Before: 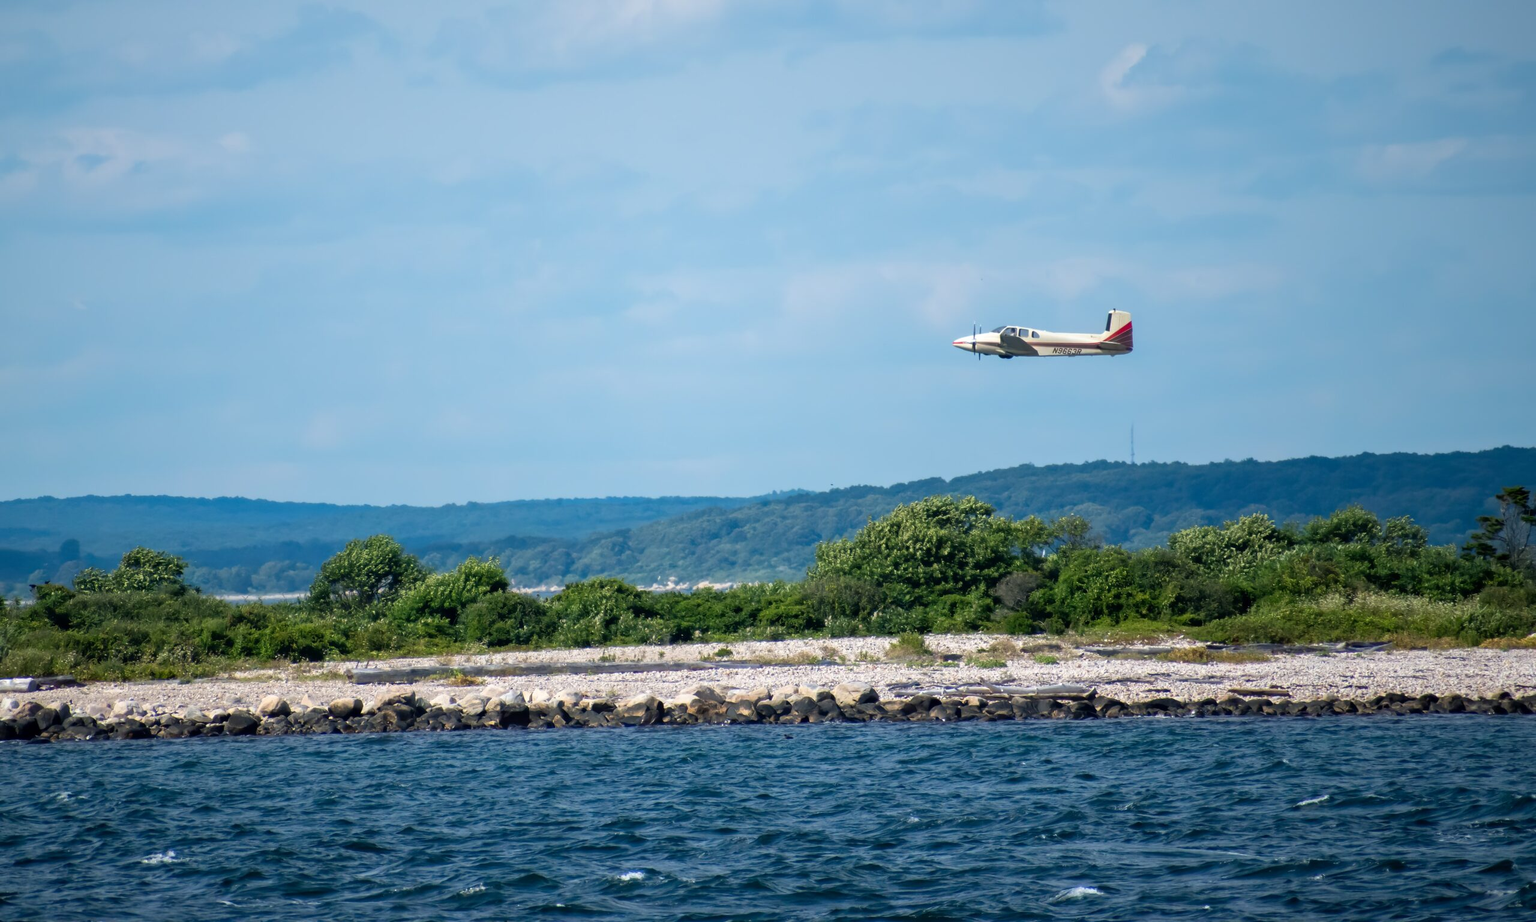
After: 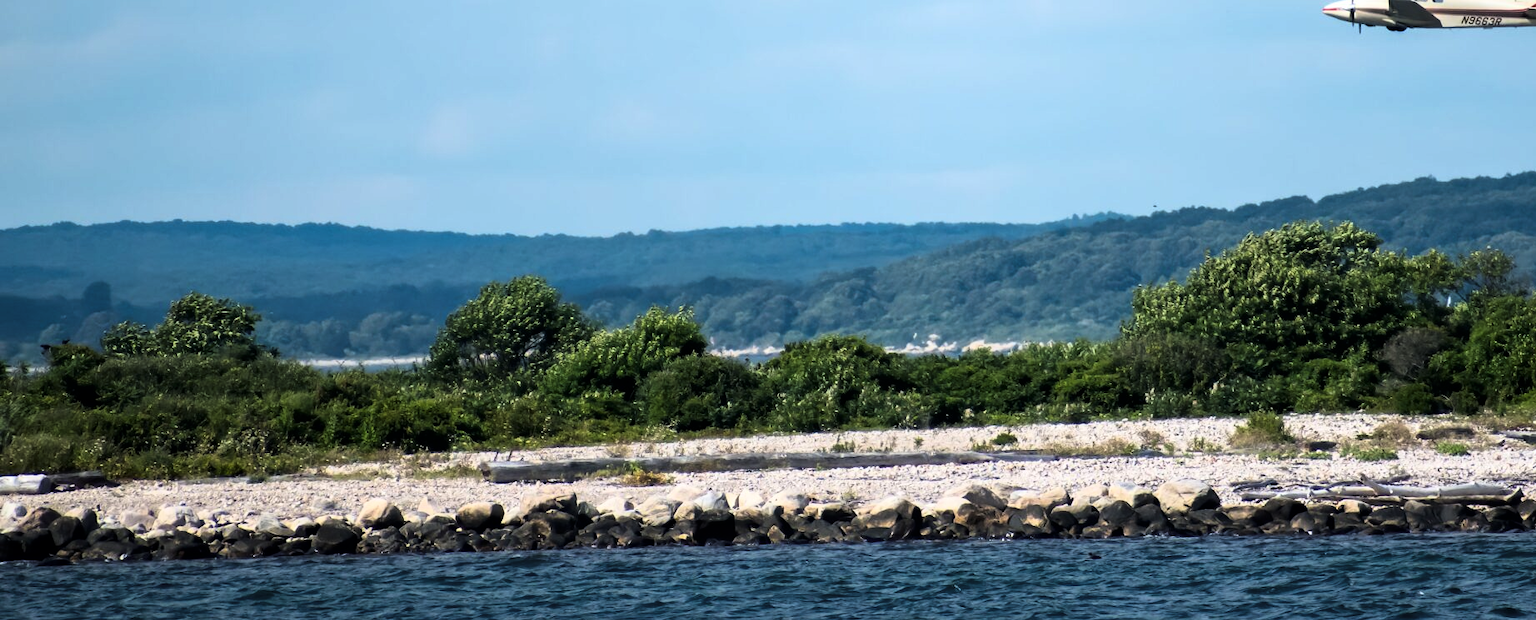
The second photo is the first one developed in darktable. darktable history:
crop: top 36.498%, right 27.964%, bottom 14.995%
tone curve: curves: ch0 [(0, 0) (0.042, 0.01) (0.223, 0.123) (0.59, 0.574) (0.802, 0.868) (1, 1)], color space Lab, linked channels, preserve colors none
